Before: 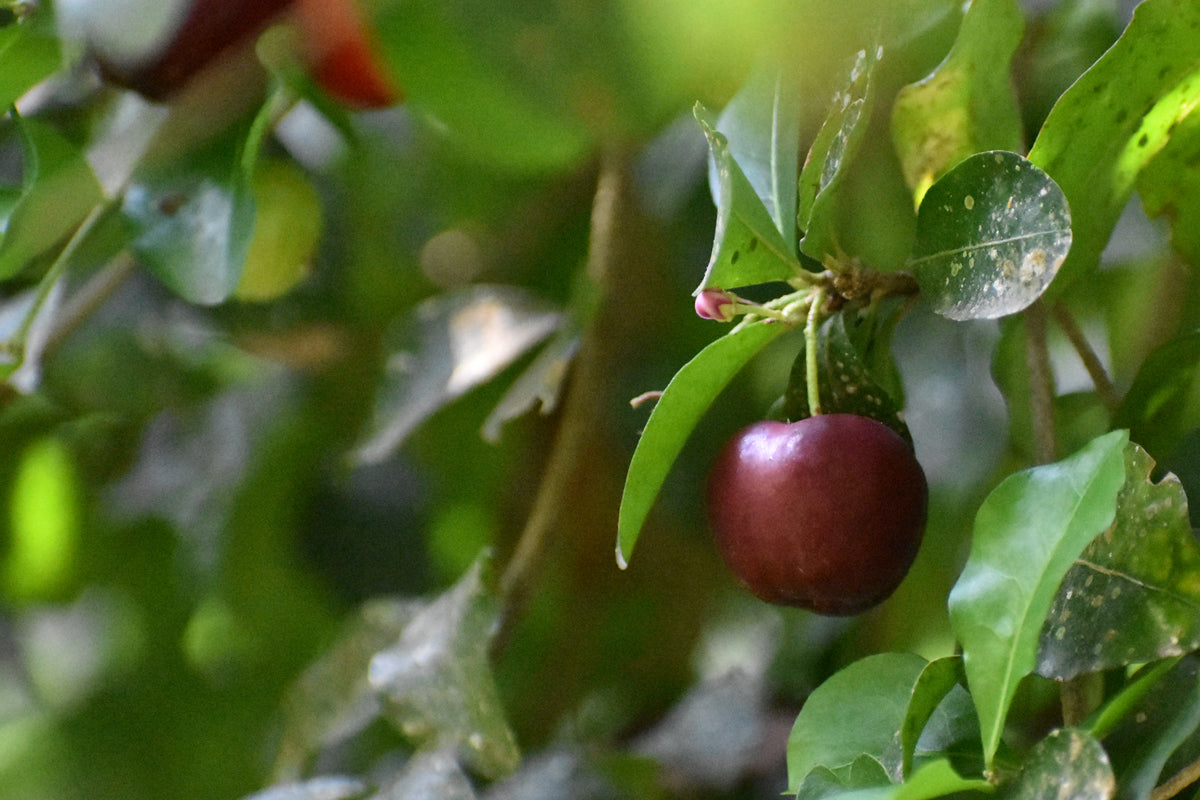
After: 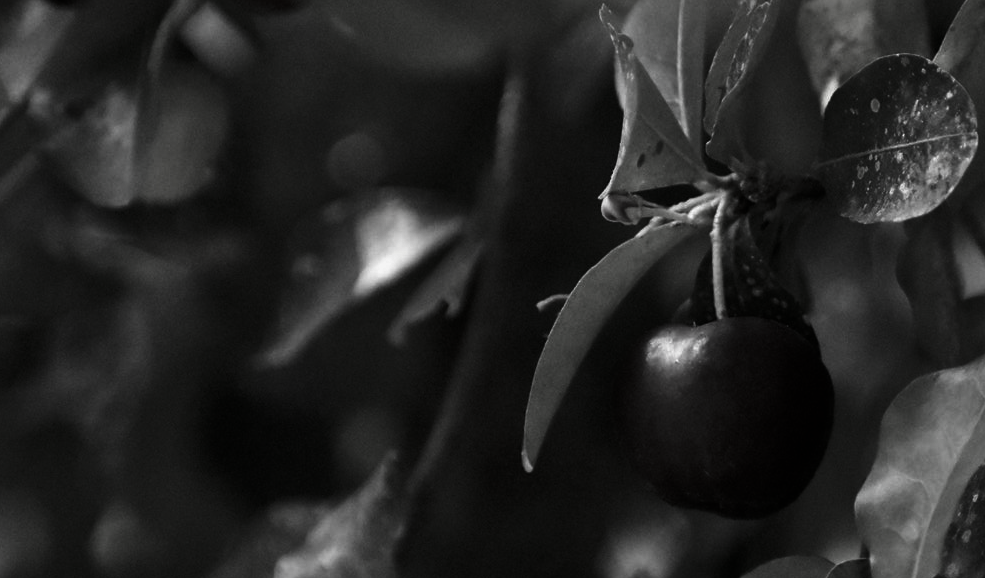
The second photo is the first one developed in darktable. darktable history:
crop: left 7.898%, top 12.222%, right 10.013%, bottom 15.428%
contrast brightness saturation: contrast -0.032, brightness -0.582, saturation -0.982
